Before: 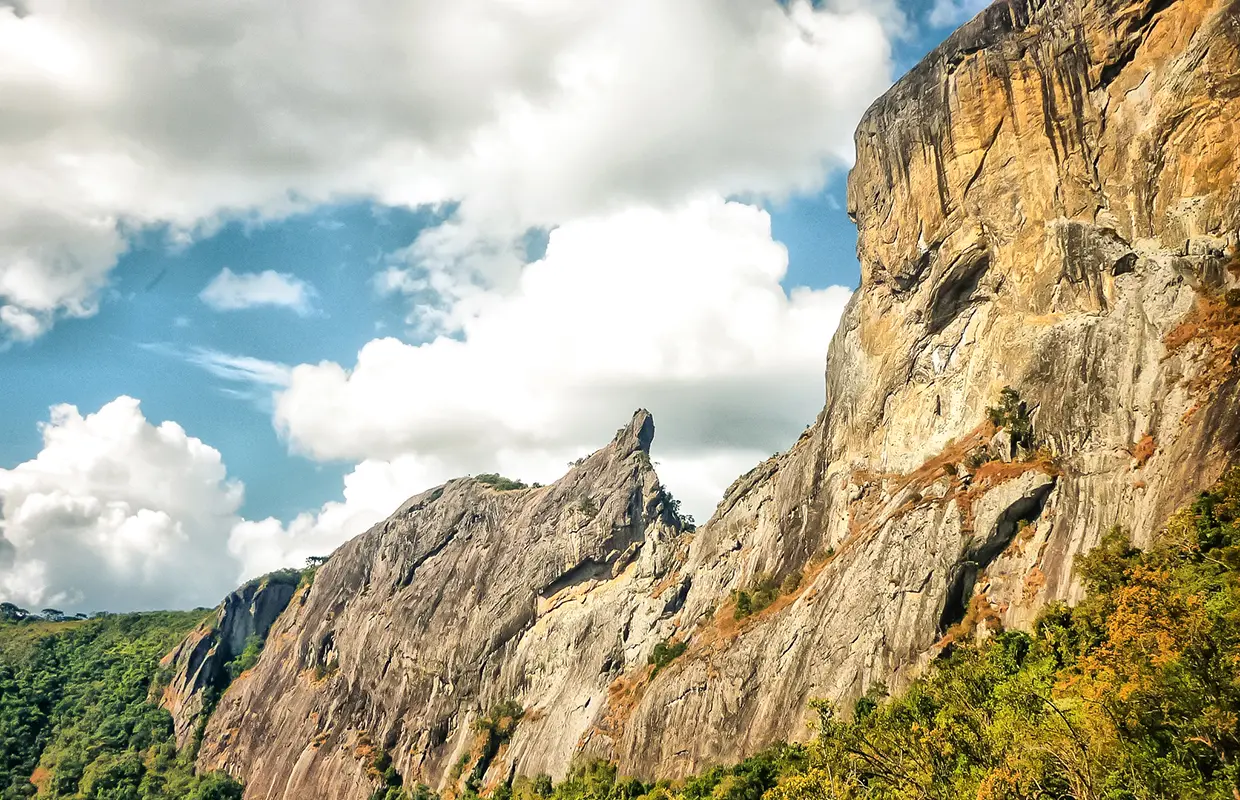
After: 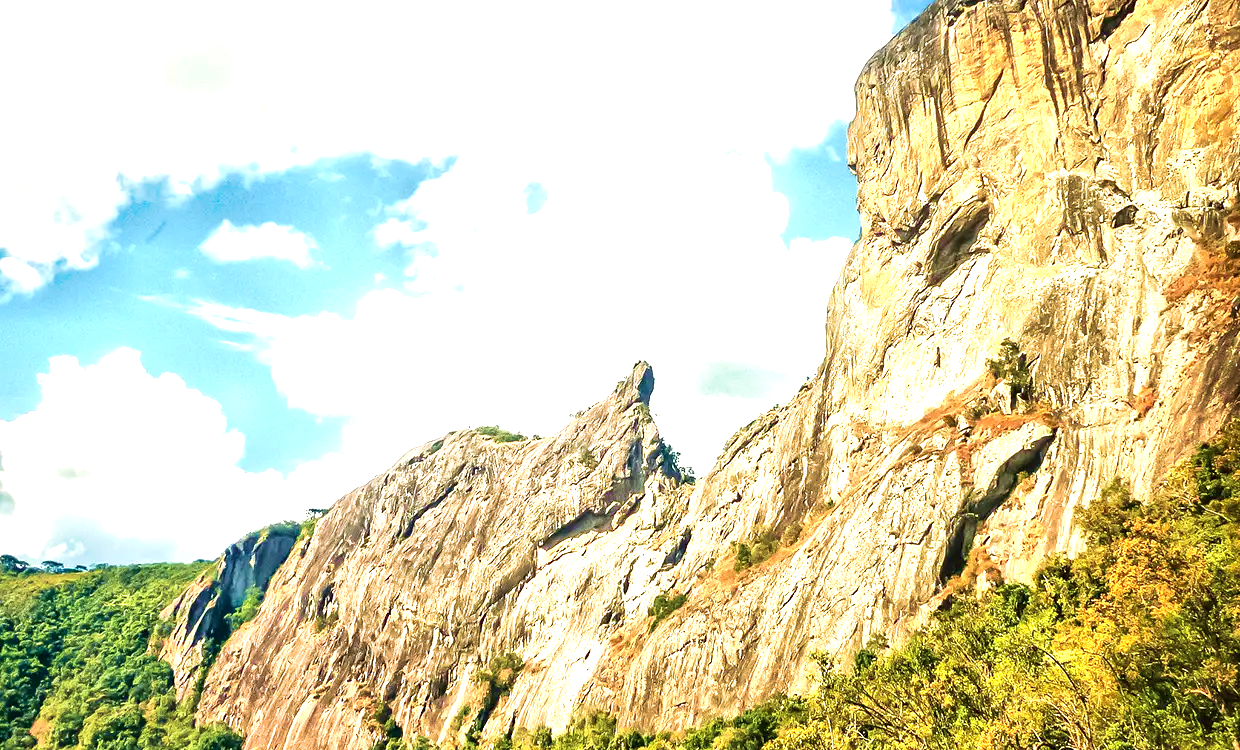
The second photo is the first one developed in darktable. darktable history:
exposure: exposure 1.137 EV, compensate highlight preservation false
crop and rotate: top 6.25%
velvia: strength 74%
